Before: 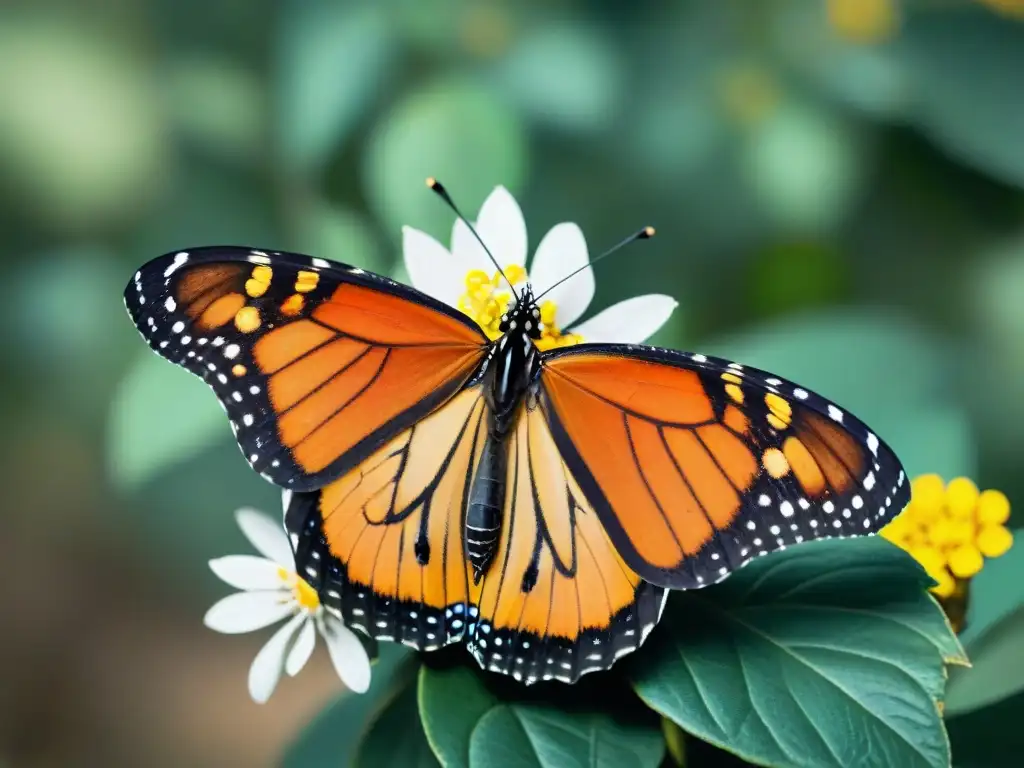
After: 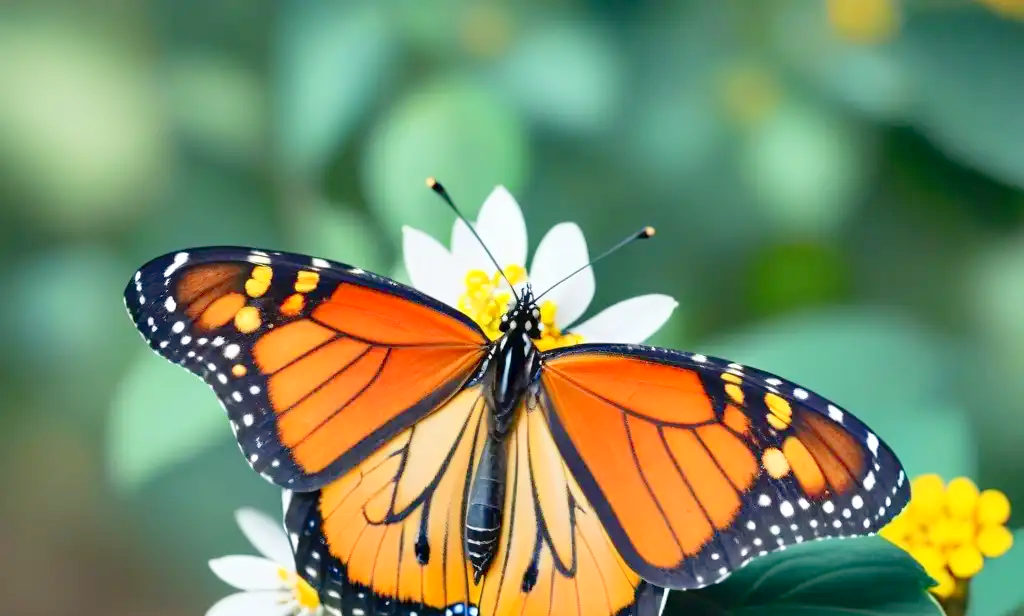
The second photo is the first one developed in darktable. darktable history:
crop: bottom 19.689%
levels: levels [0, 0.43, 0.984]
